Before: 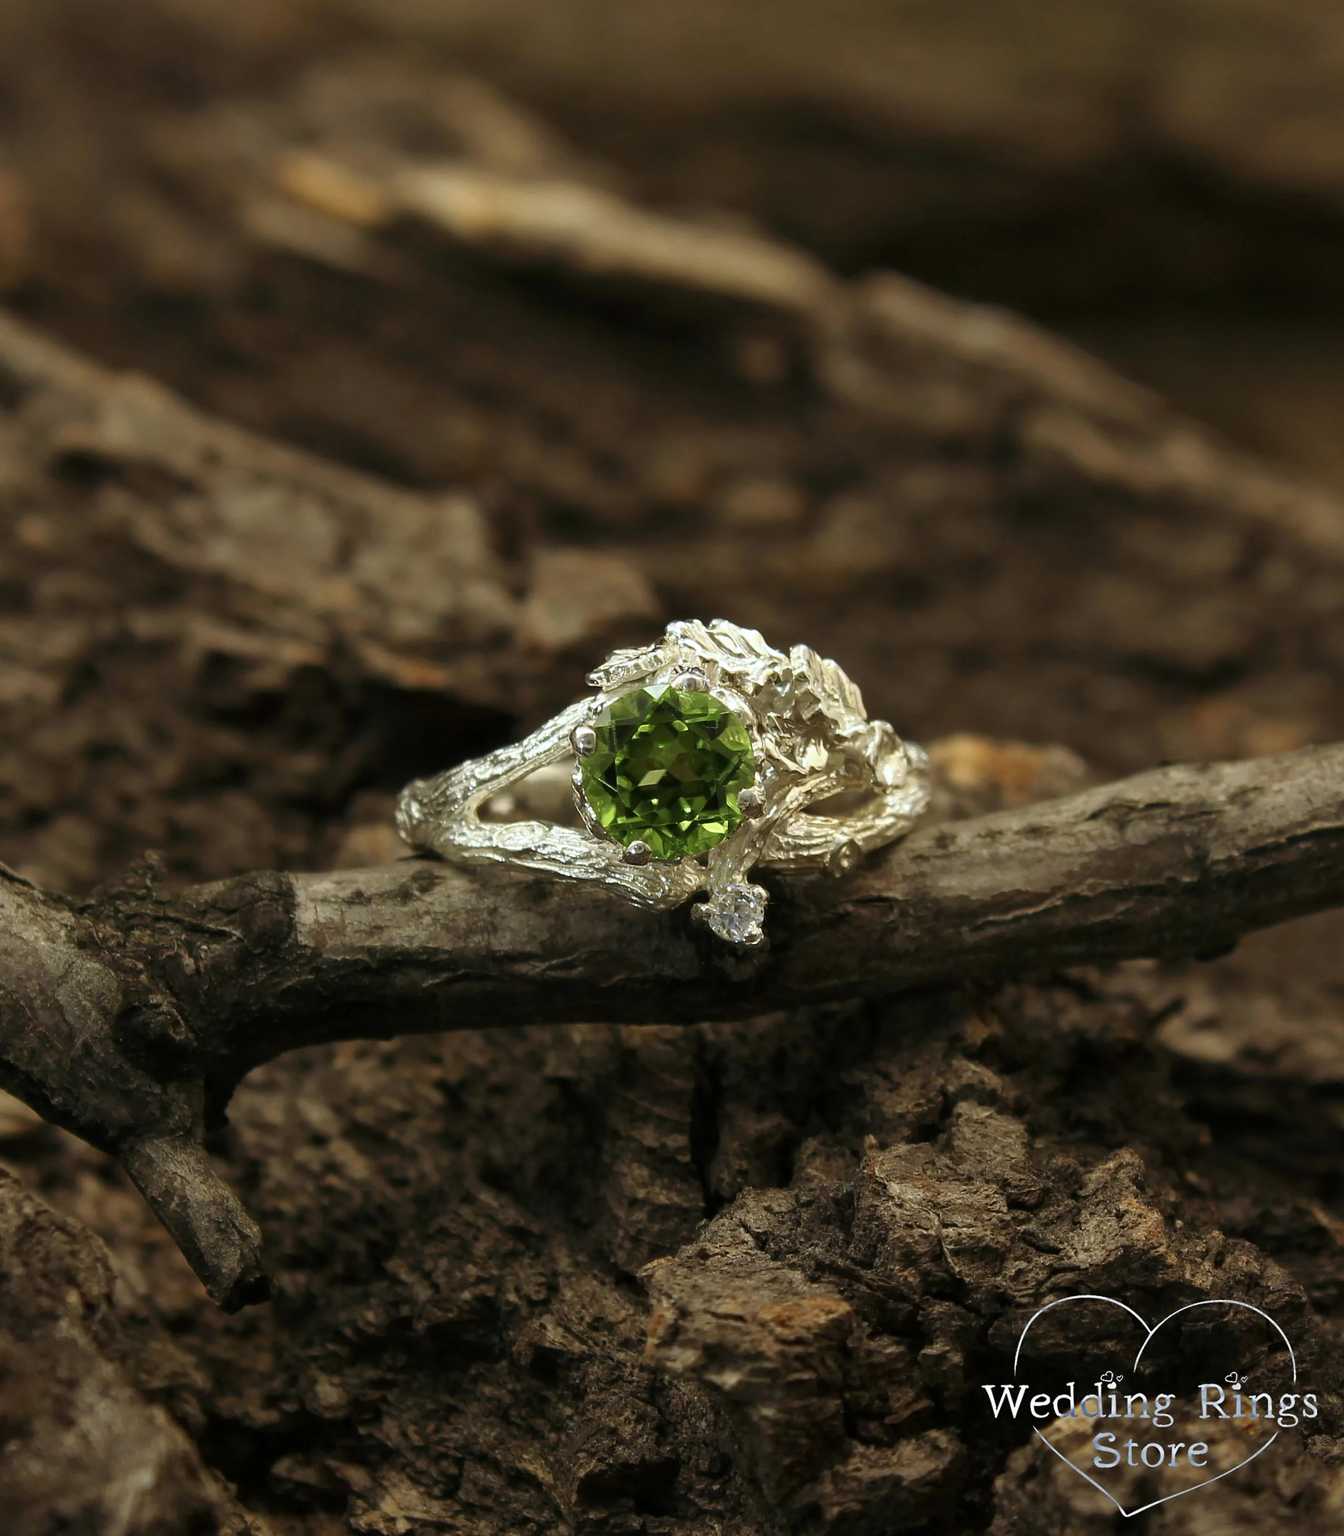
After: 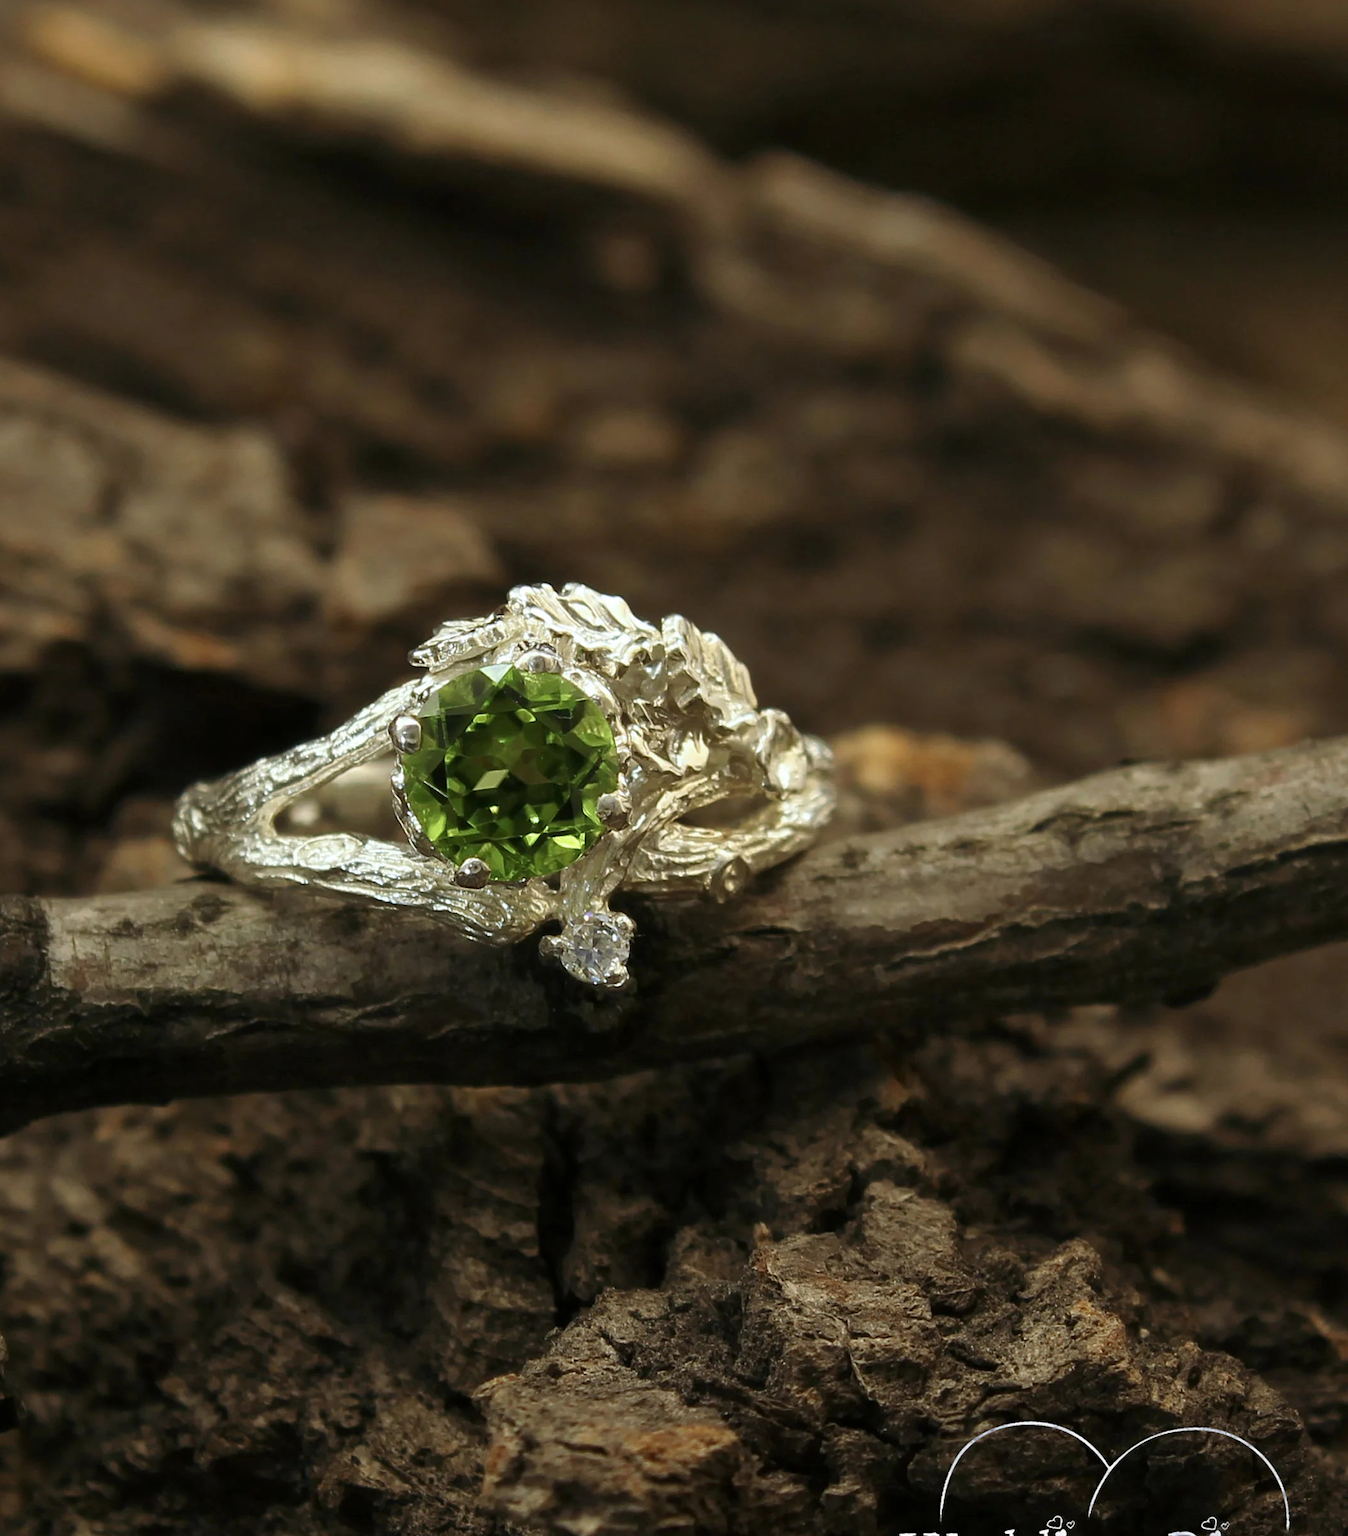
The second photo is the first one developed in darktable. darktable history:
crop: left 19.088%, top 9.704%, right 0%, bottom 9.641%
